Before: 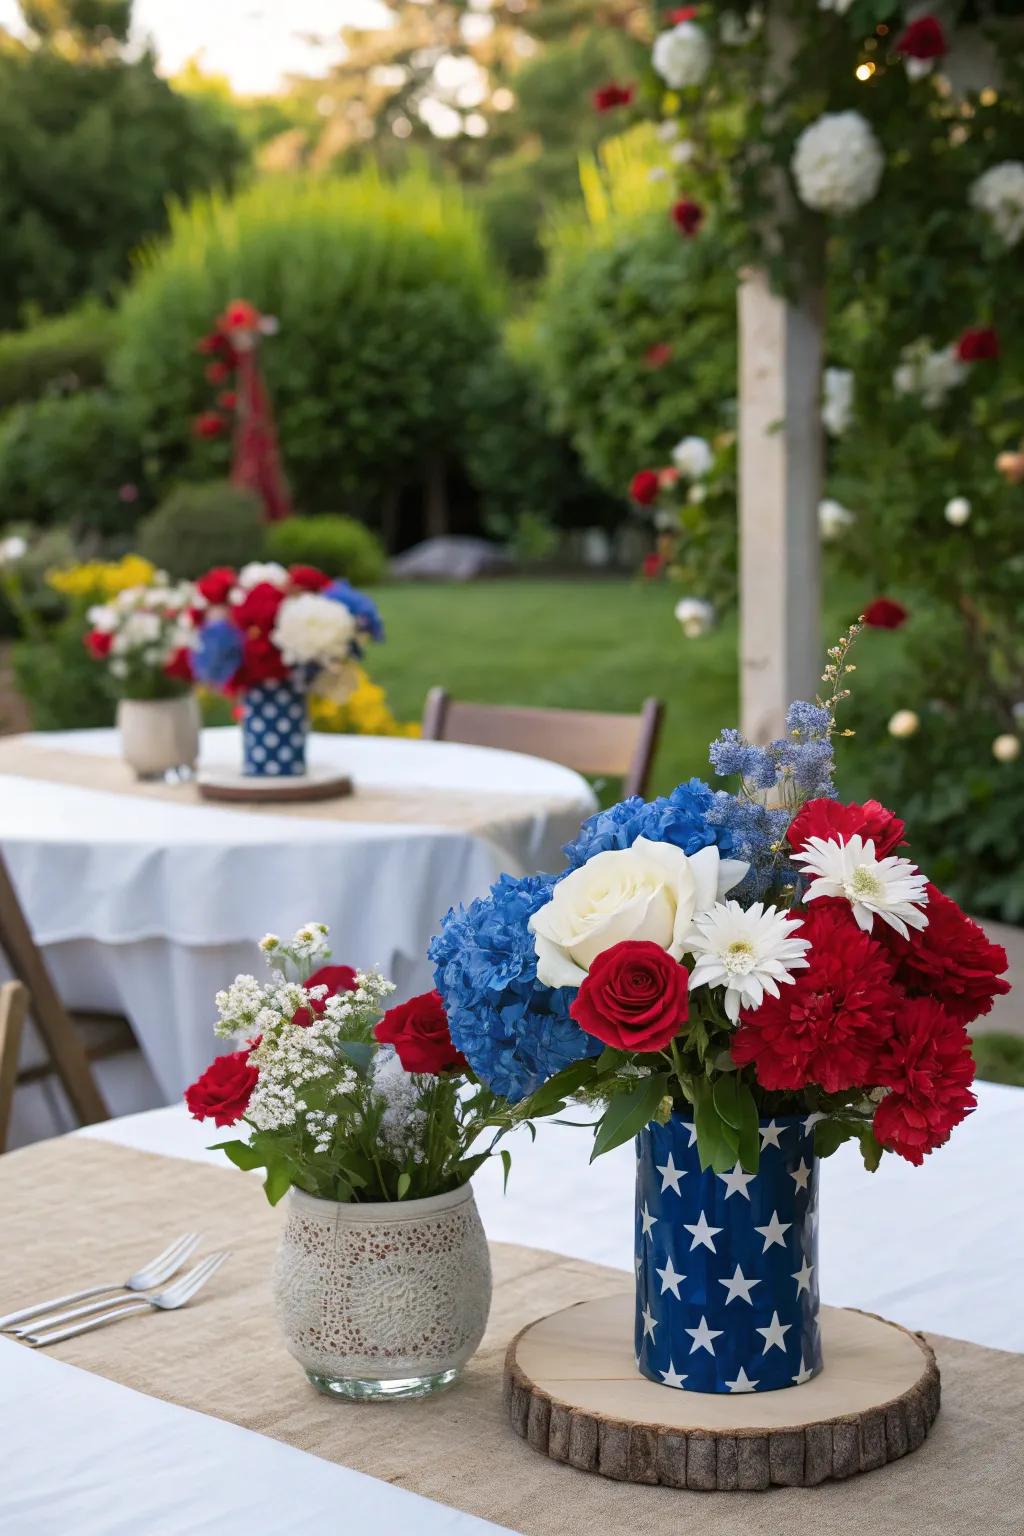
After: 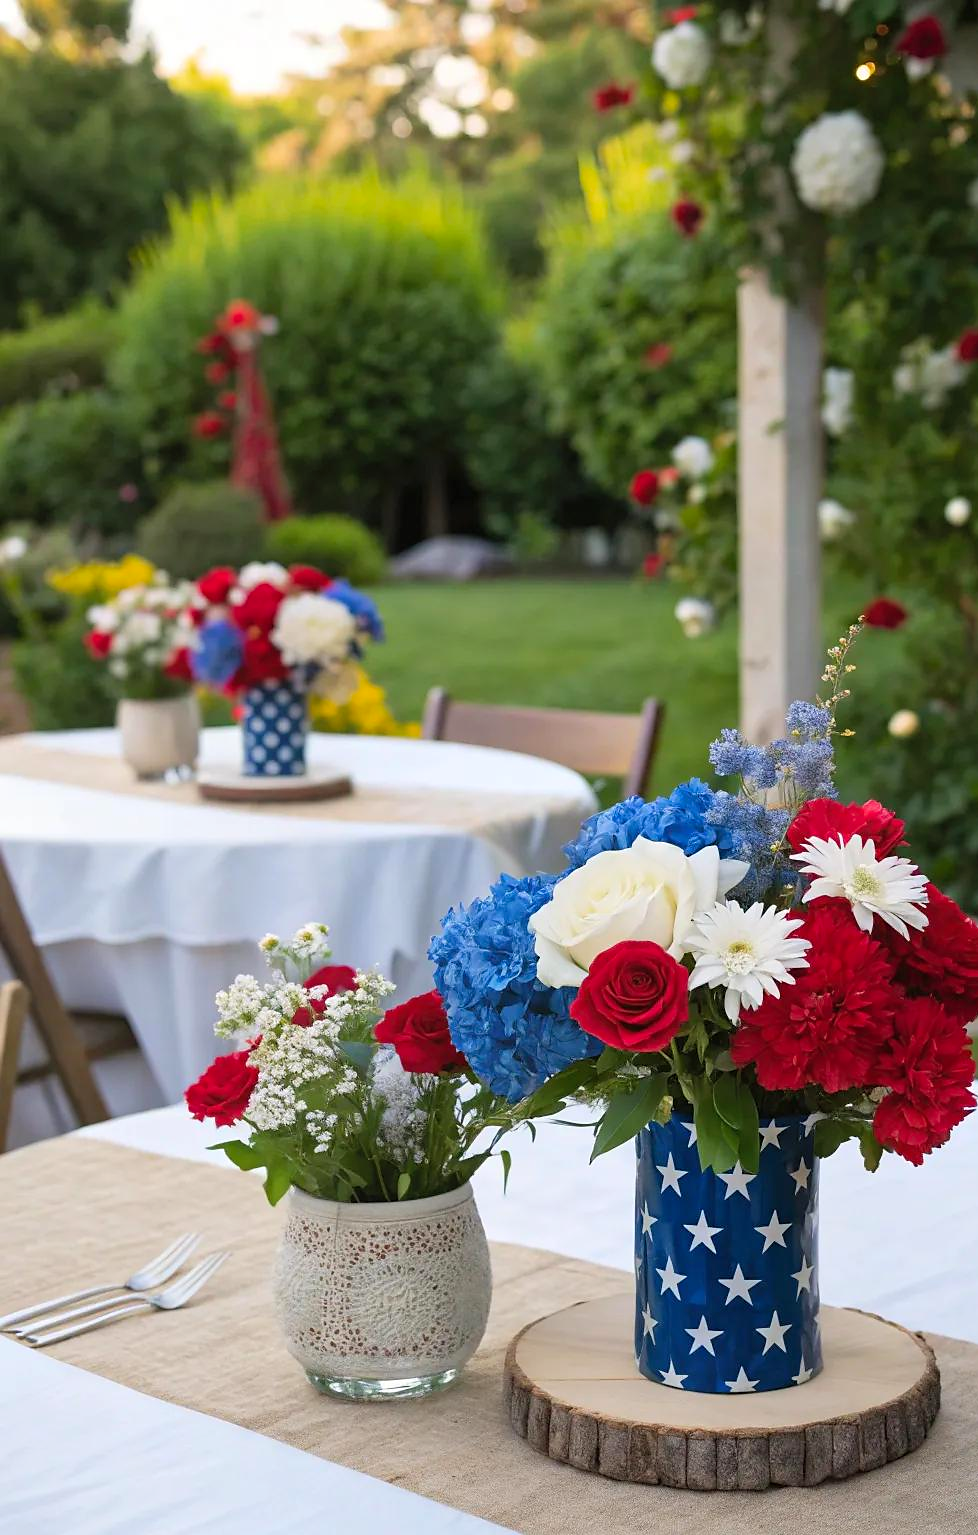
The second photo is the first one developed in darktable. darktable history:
sharpen: radius 1.46, amount 0.392, threshold 1.601
crop: right 4.402%, bottom 0.043%
contrast brightness saturation: contrast 0.033, brightness 0.064, saturation 0.132
